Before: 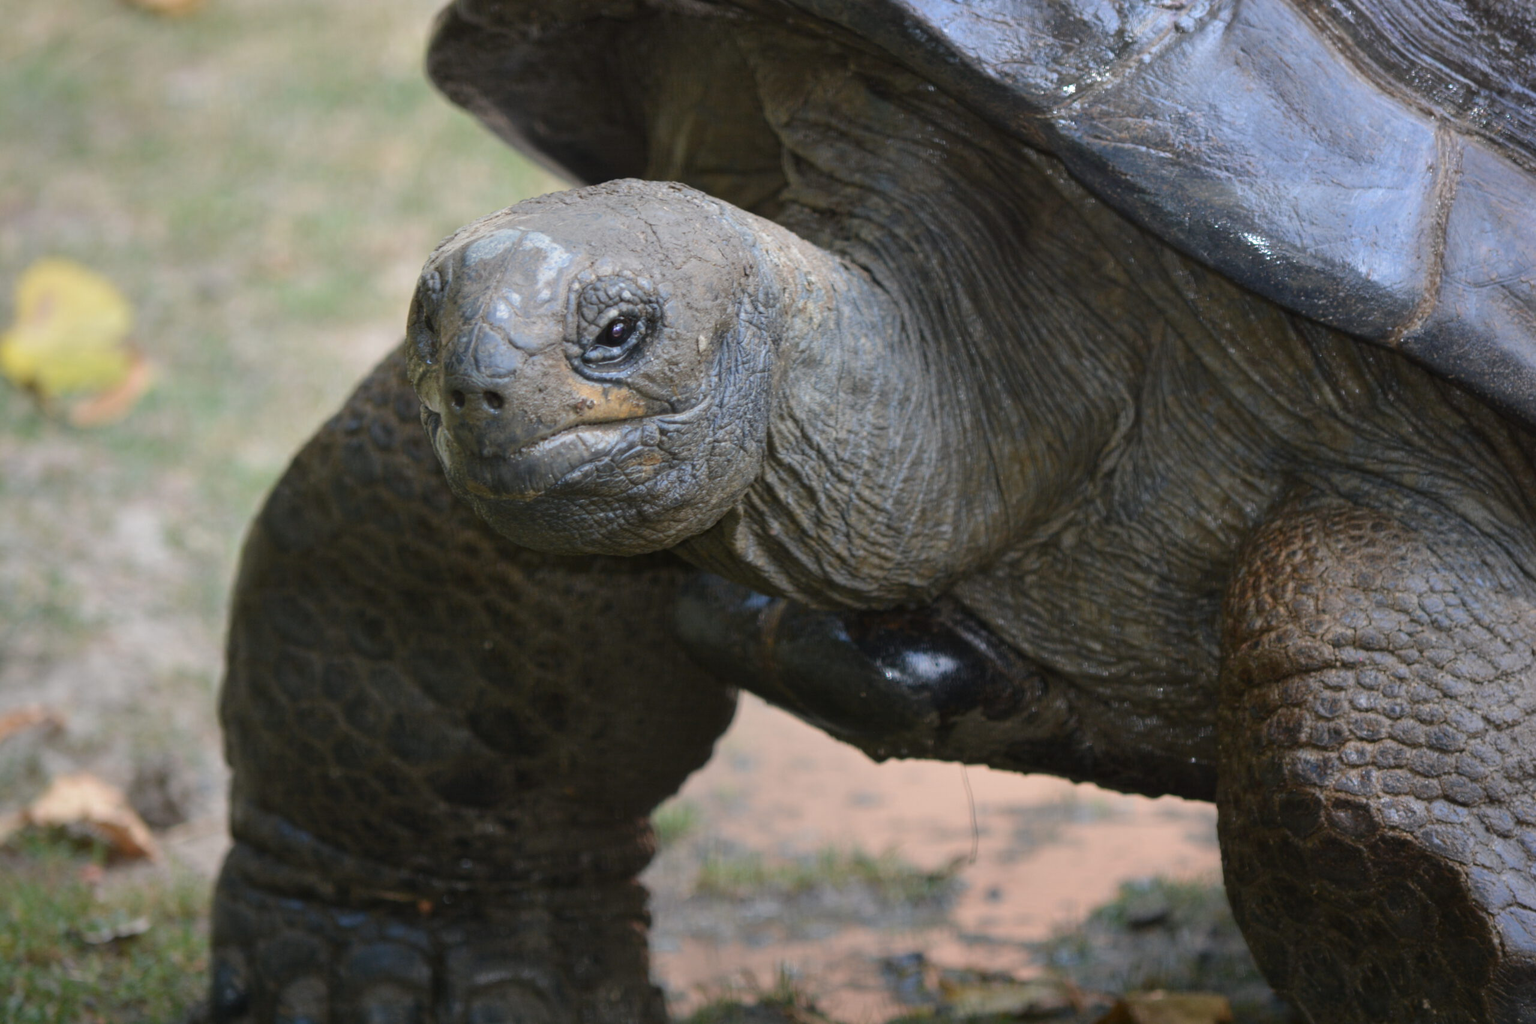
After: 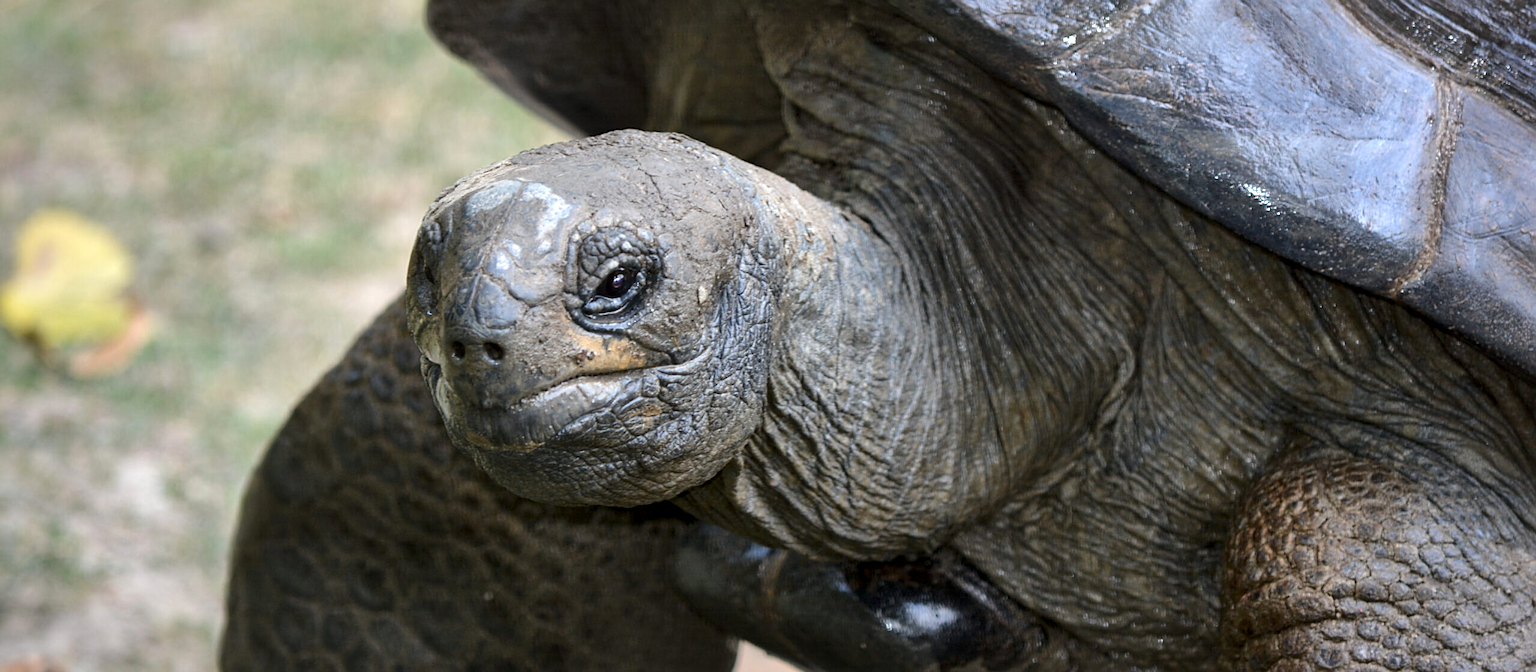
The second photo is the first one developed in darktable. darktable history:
local contrast: mode bilateral grid, contrast 100, coarseness 100, detail 165%, midtone range 0.2
crop and rotate: top 4.848%, bottom 29.503%
levels: levels [0, 0.476, 0.951]
sharpen: on, module defaults
